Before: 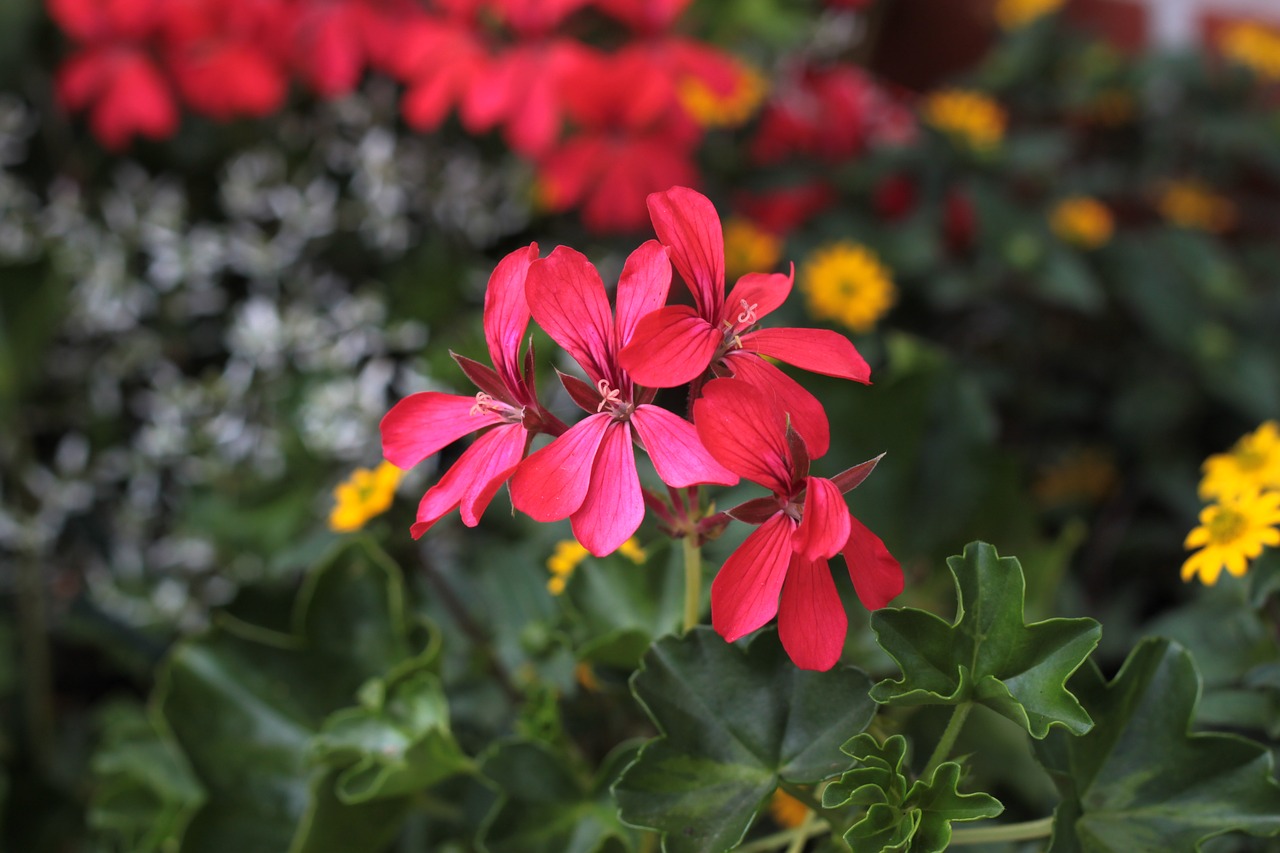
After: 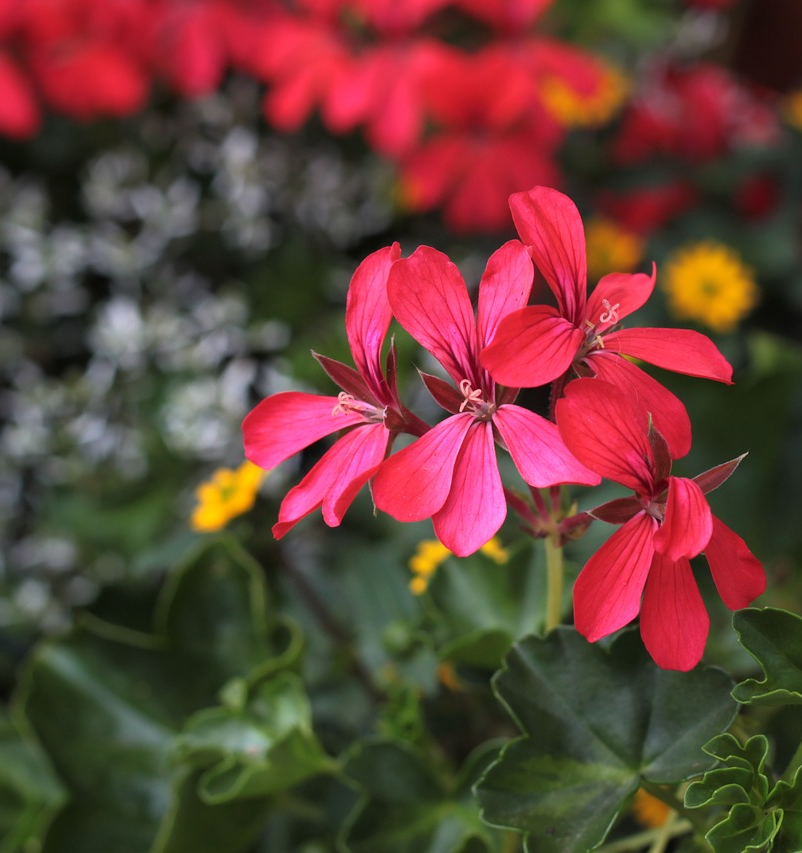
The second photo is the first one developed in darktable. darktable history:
crop: left 10.821%, right 26.472%
